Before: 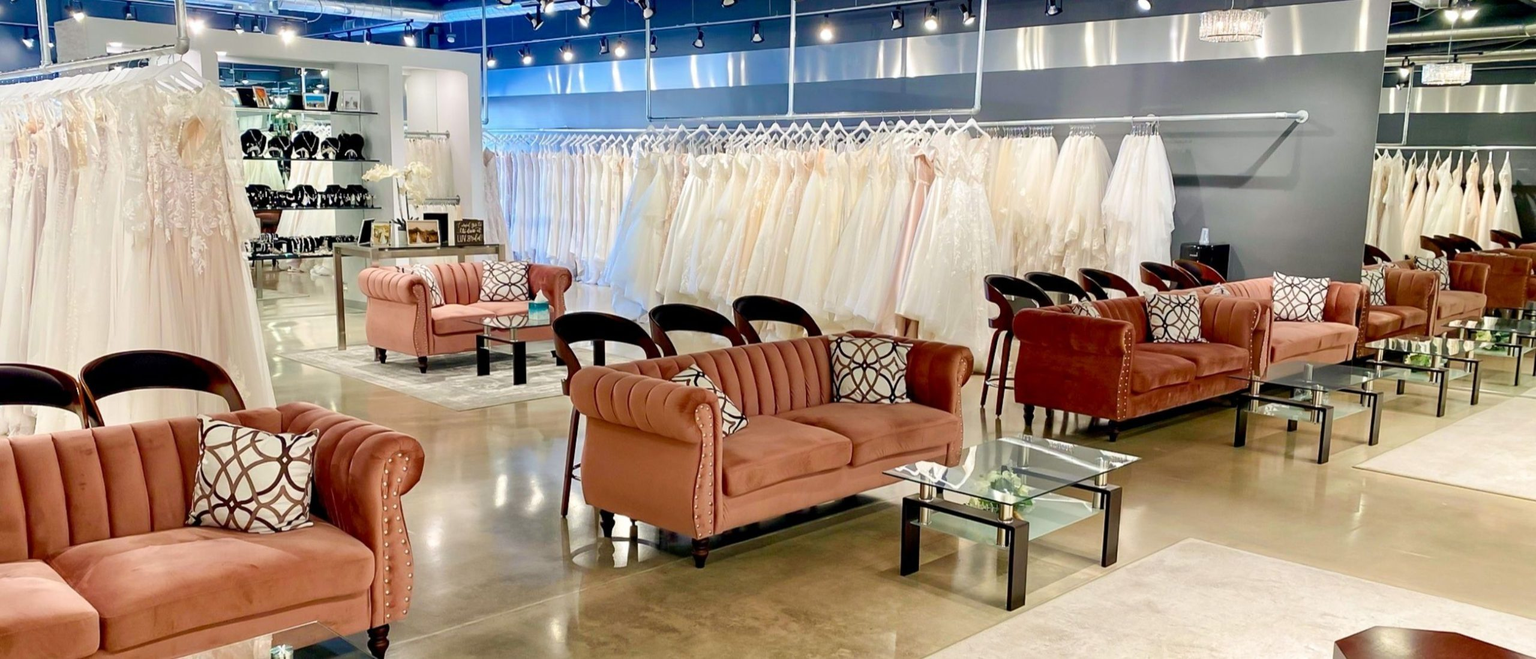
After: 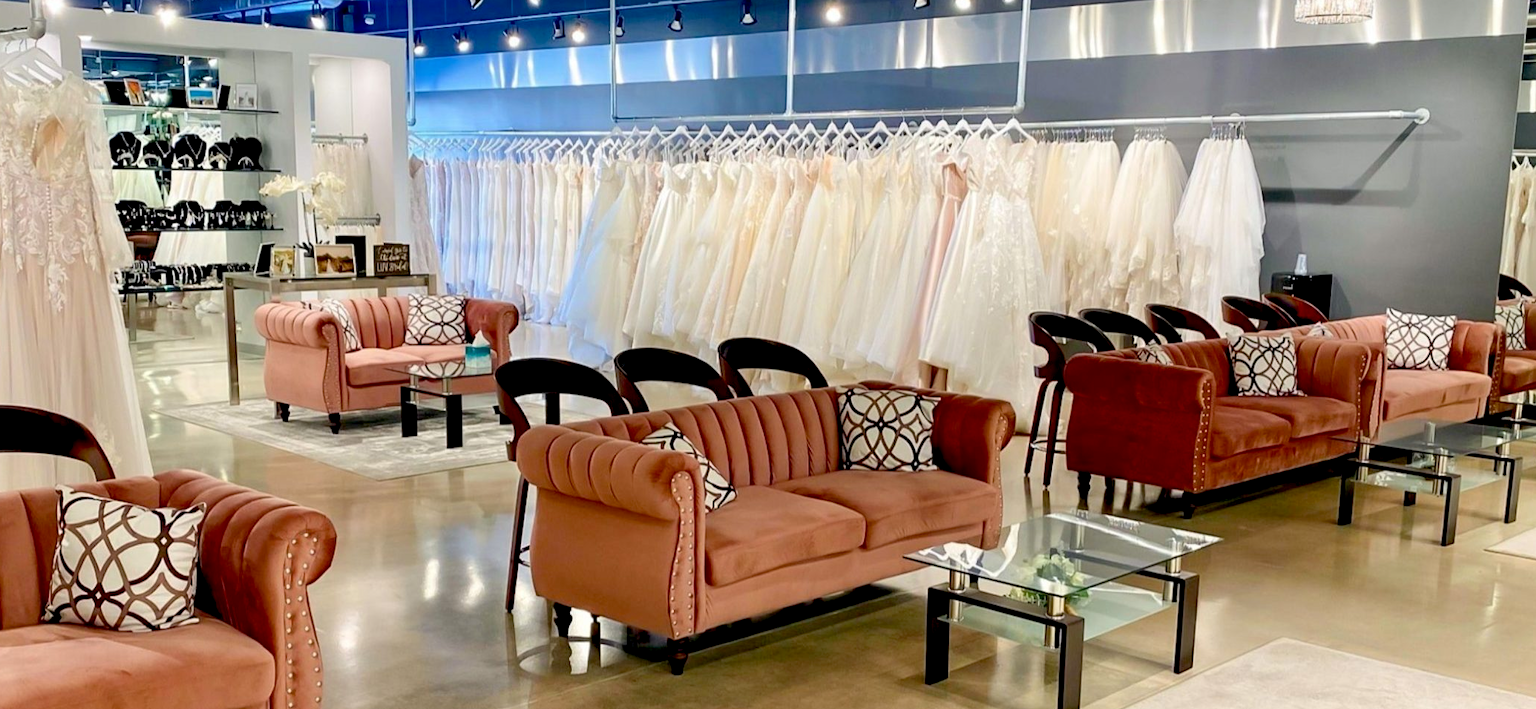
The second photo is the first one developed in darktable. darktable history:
exposure: black level correction 0.011, compensate highlight preservation false
crop: left 9.929%, top 3.475%, right 9.188%, bottom 9.529%
